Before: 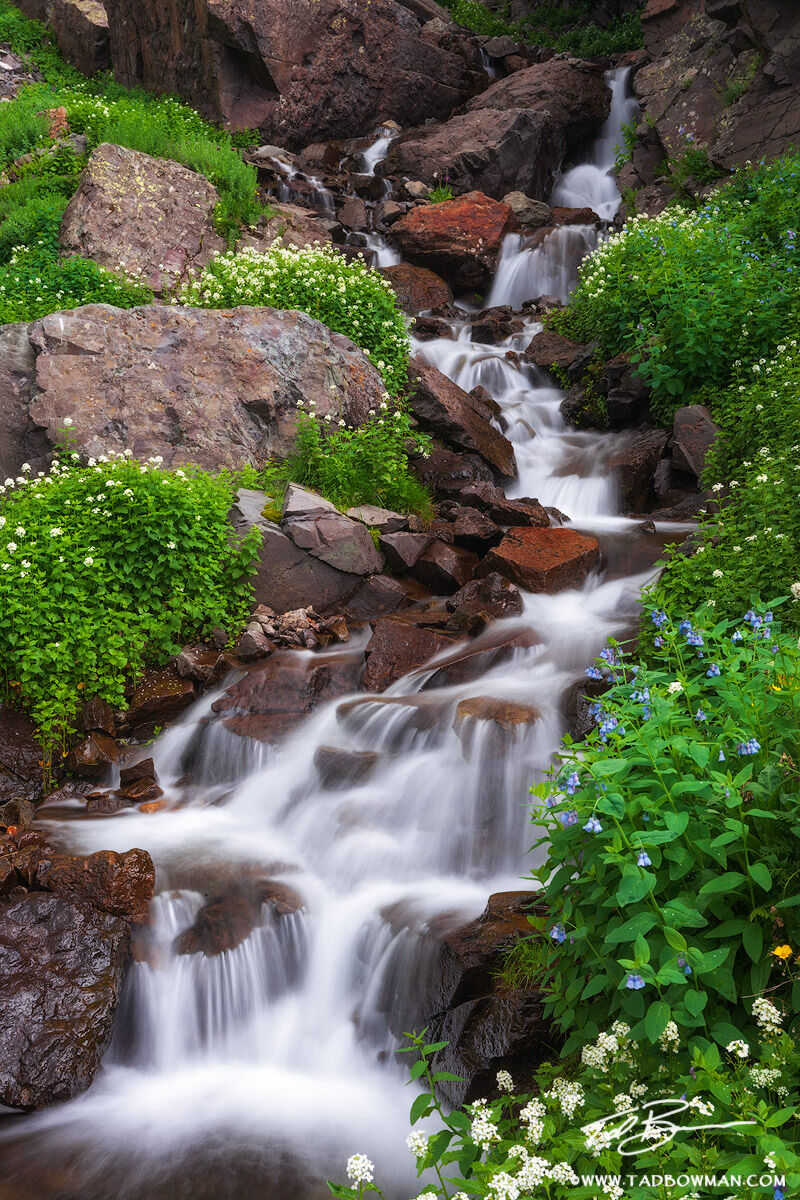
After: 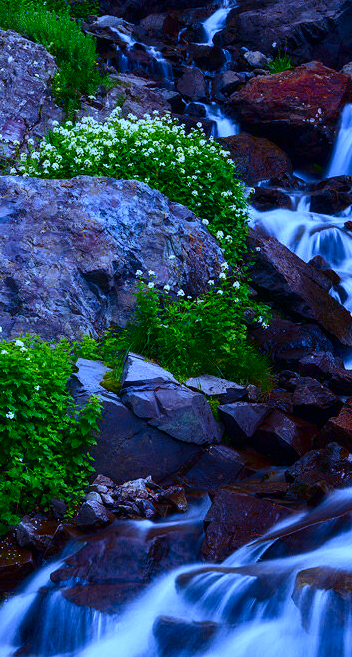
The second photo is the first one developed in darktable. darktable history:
contrast brightness saturation: contrast 0.13, brightness -0.24, saturation 0.14
color balance rgb: perceptual saturation grading › global saturation 20%, perceptual saturation grading › highlights -25%, perceptual saturation grading › shadows 25%
crop: left 20.248%, top 10.86%, right 35.675%, bottom 34.321%
white balance: red 0.766, blue 1.537
